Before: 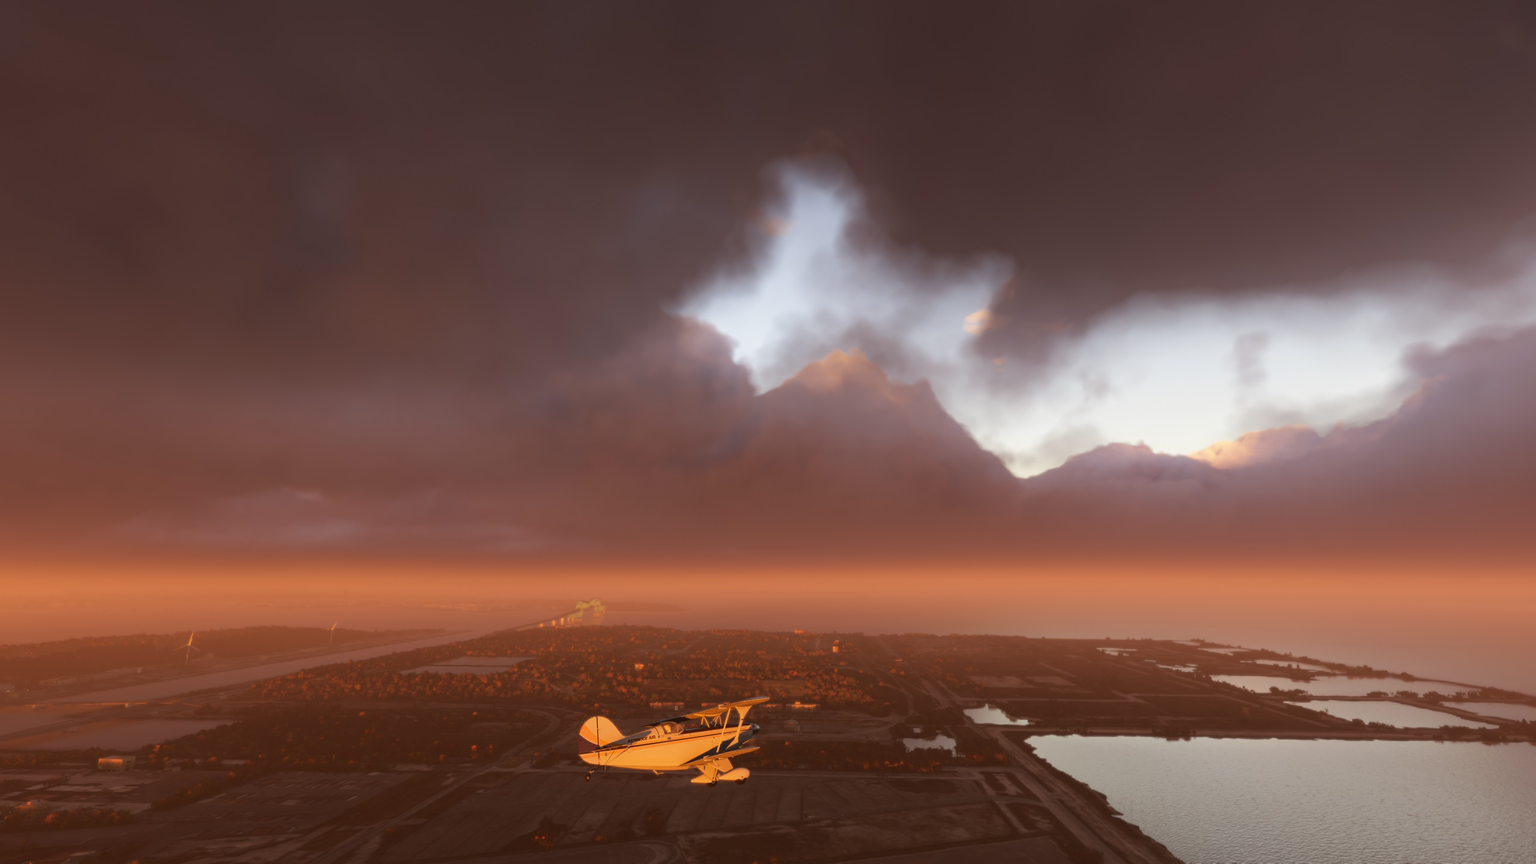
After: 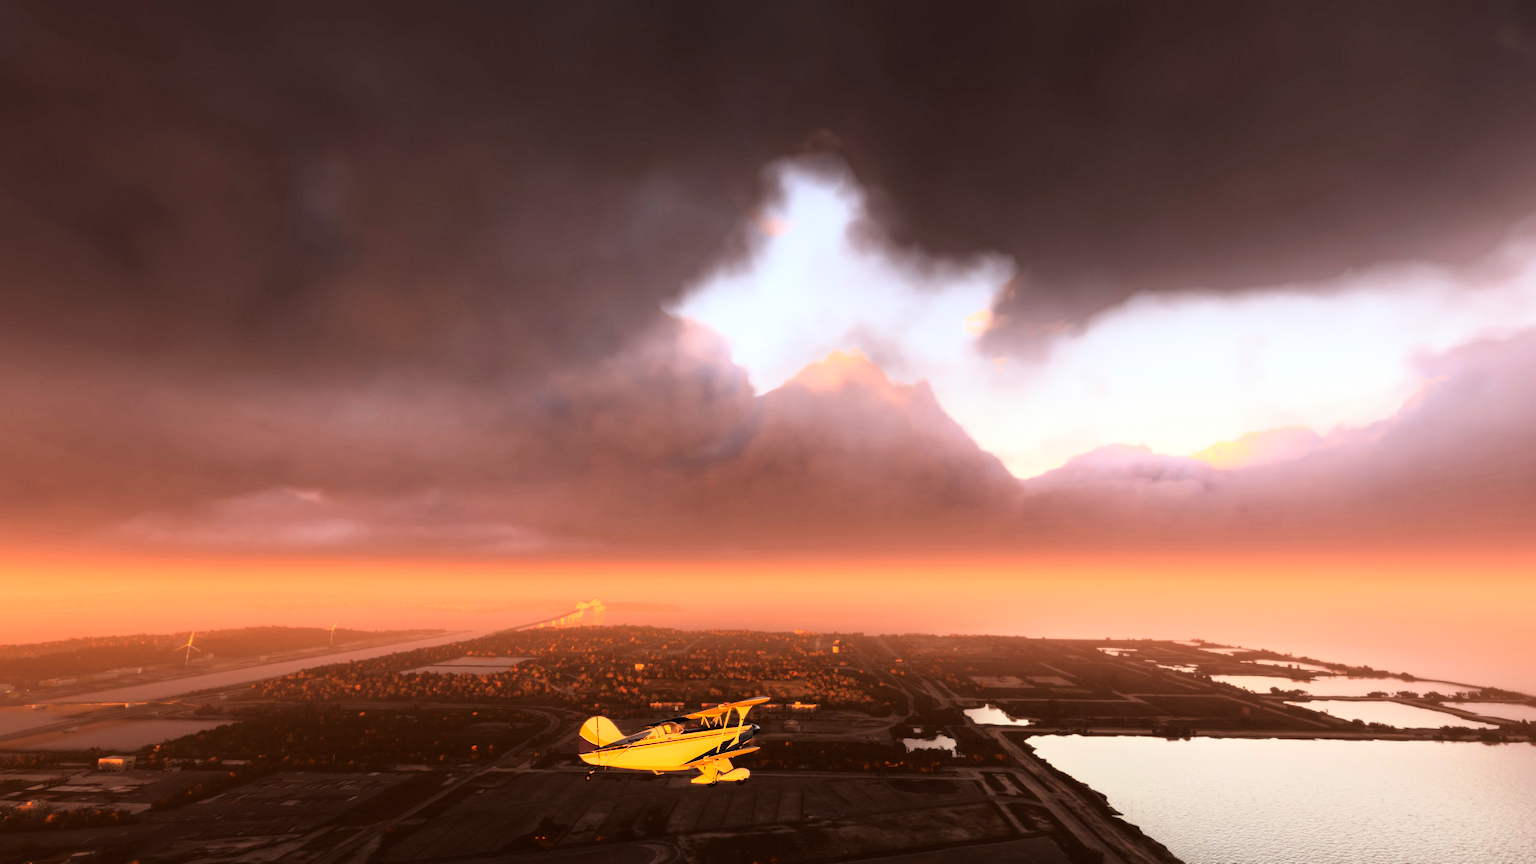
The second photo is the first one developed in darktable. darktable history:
rgb curve: curves: ch0 [(0, 0) (0.21, 0.15) (0.24, 0.21) (0.5, 0.75) (0.75, 0.96) (0.89, 0.99) (1, 1)]; ch1 [(0, 0.02) (0.21, 0.13) (0.25, 0.2) (0.5, 0.67) (0.75, 0.9) (0.89, 0.97) (1, 1)]; ch2 [(0, 0.02) (0.21, 0.13) (0.25, 0.2) (0.5, 0.67) (0.75, 0.9) (0.89, 0.97) (1, 1)], compensate middle gray true
contrast brightness saturation: contrast 0.04, saturation 0.16
